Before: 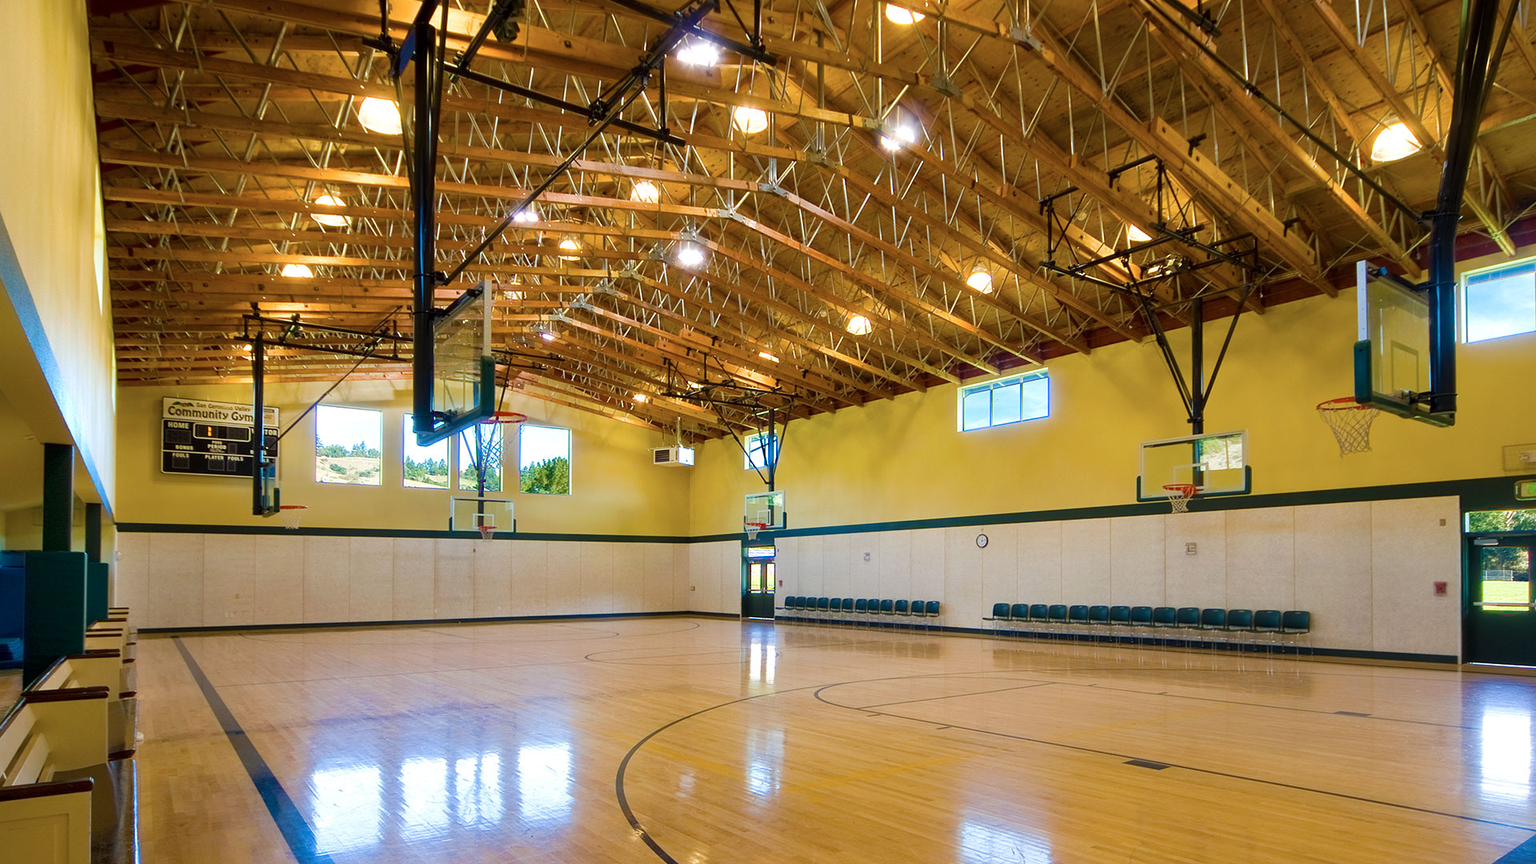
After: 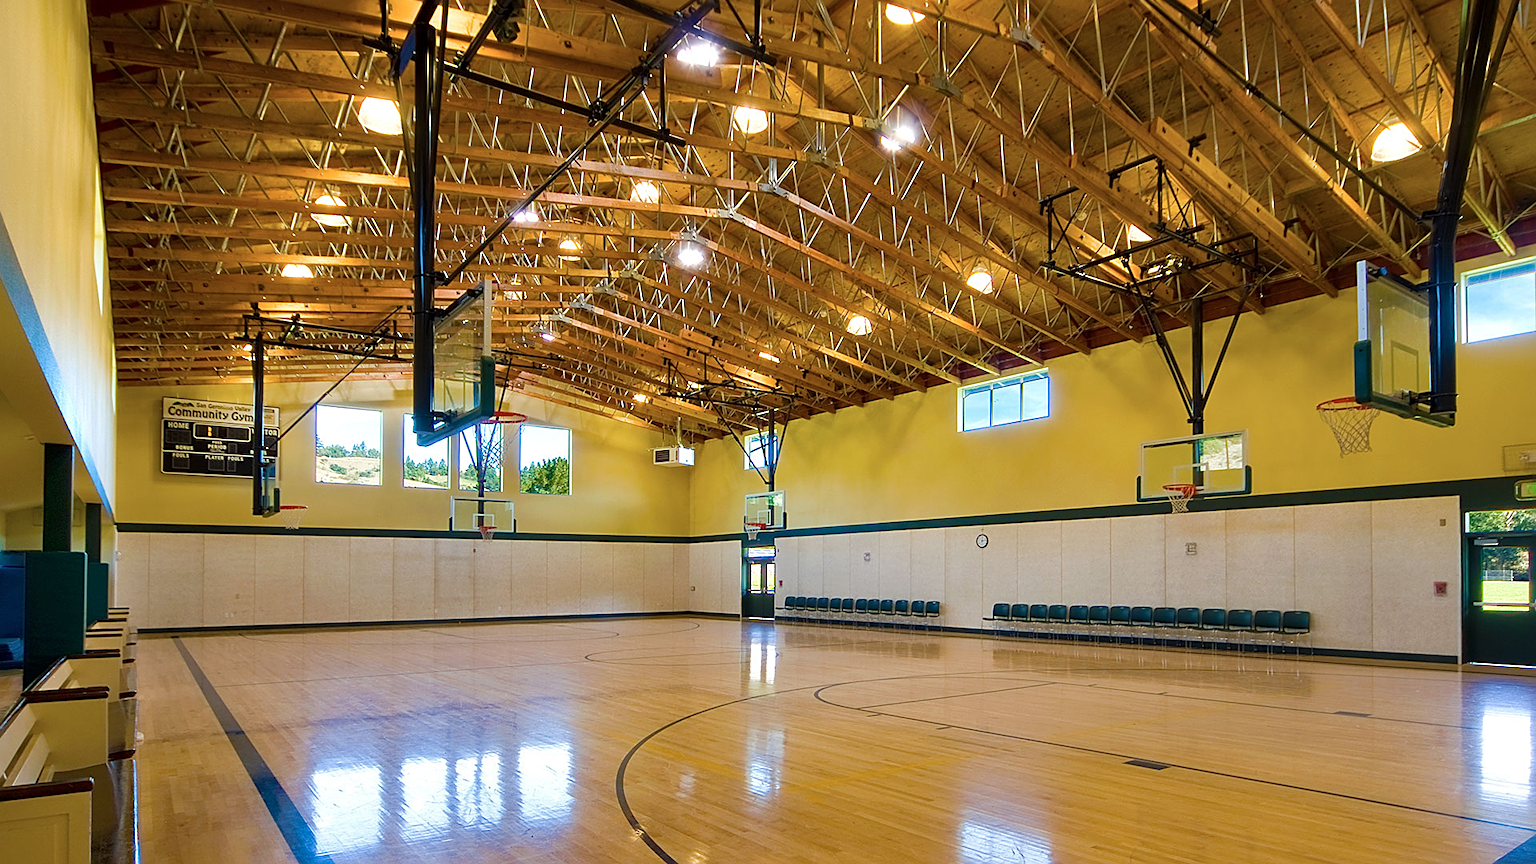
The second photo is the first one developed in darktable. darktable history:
sharpen: on, module defaults
shadows and highlights: shadows 24.97, highlights -48.35, soften with gaussian
